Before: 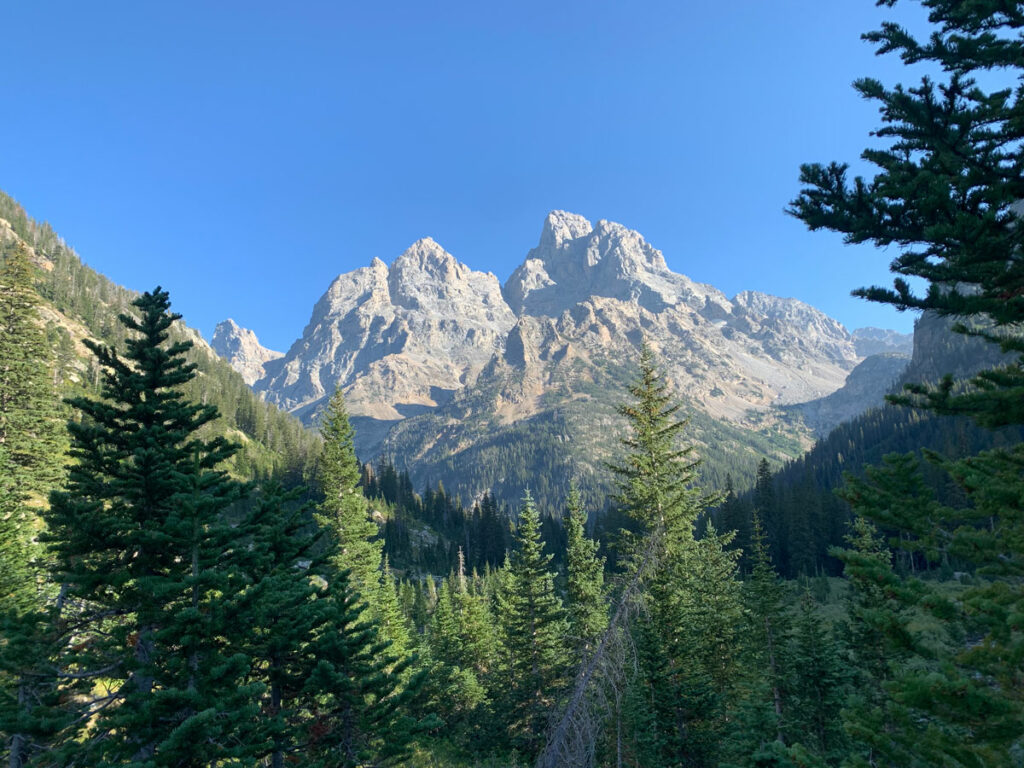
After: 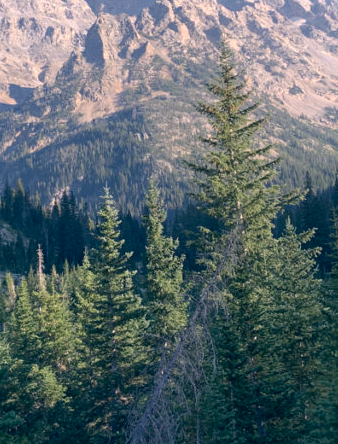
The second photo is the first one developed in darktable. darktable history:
color correction: highlights a* 14.04, highlights b* 5.75, shadows a* -5.49, shadows b* -15.48, saturation 0.859
crop: left 41.125%, top 39.328%, right 25.772%, bottom 2.814%
